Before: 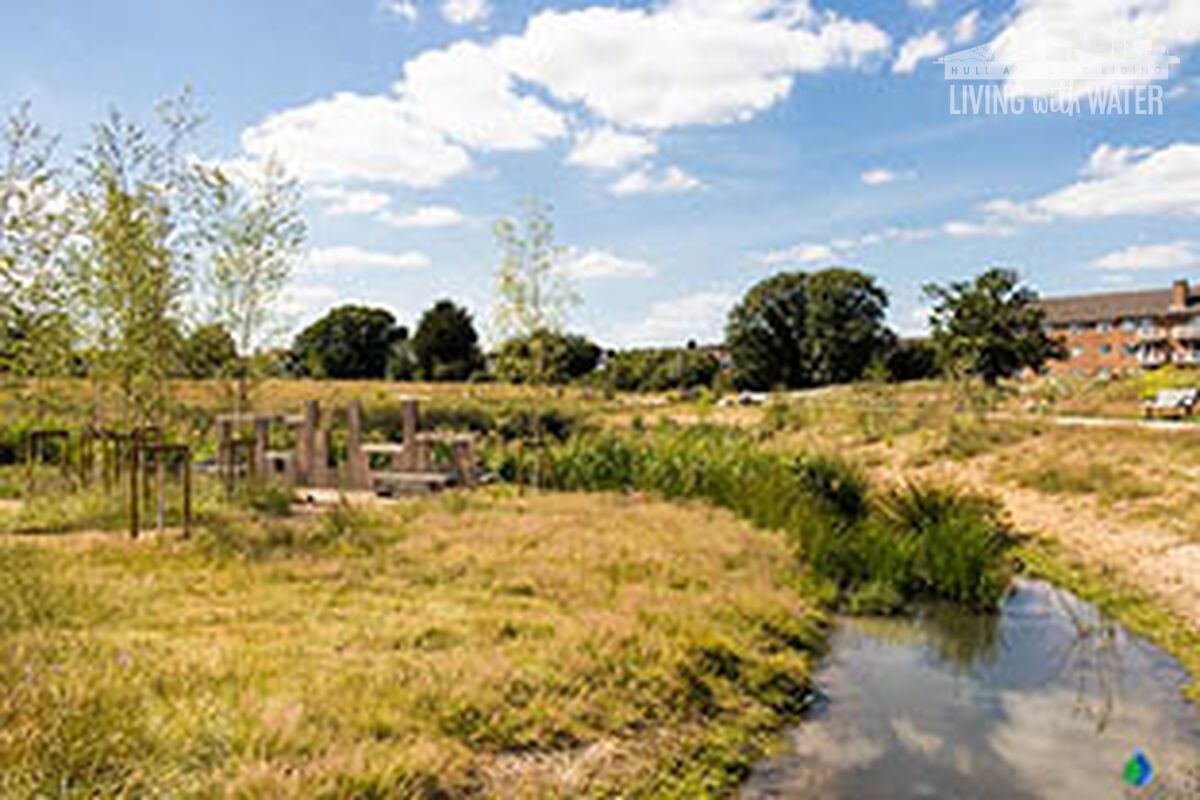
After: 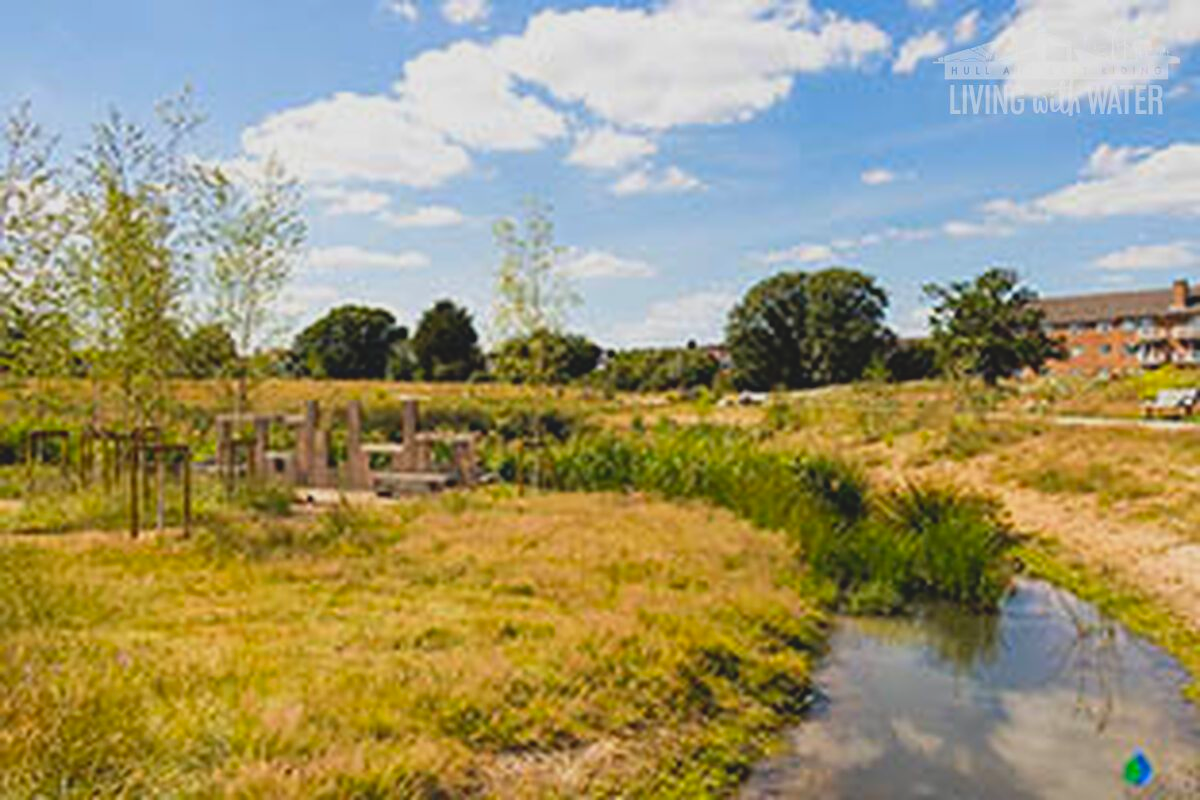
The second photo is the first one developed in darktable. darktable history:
sharpen: amount 0.2
contrast brightness saturation: contrast -0.19, saturation 0.19
